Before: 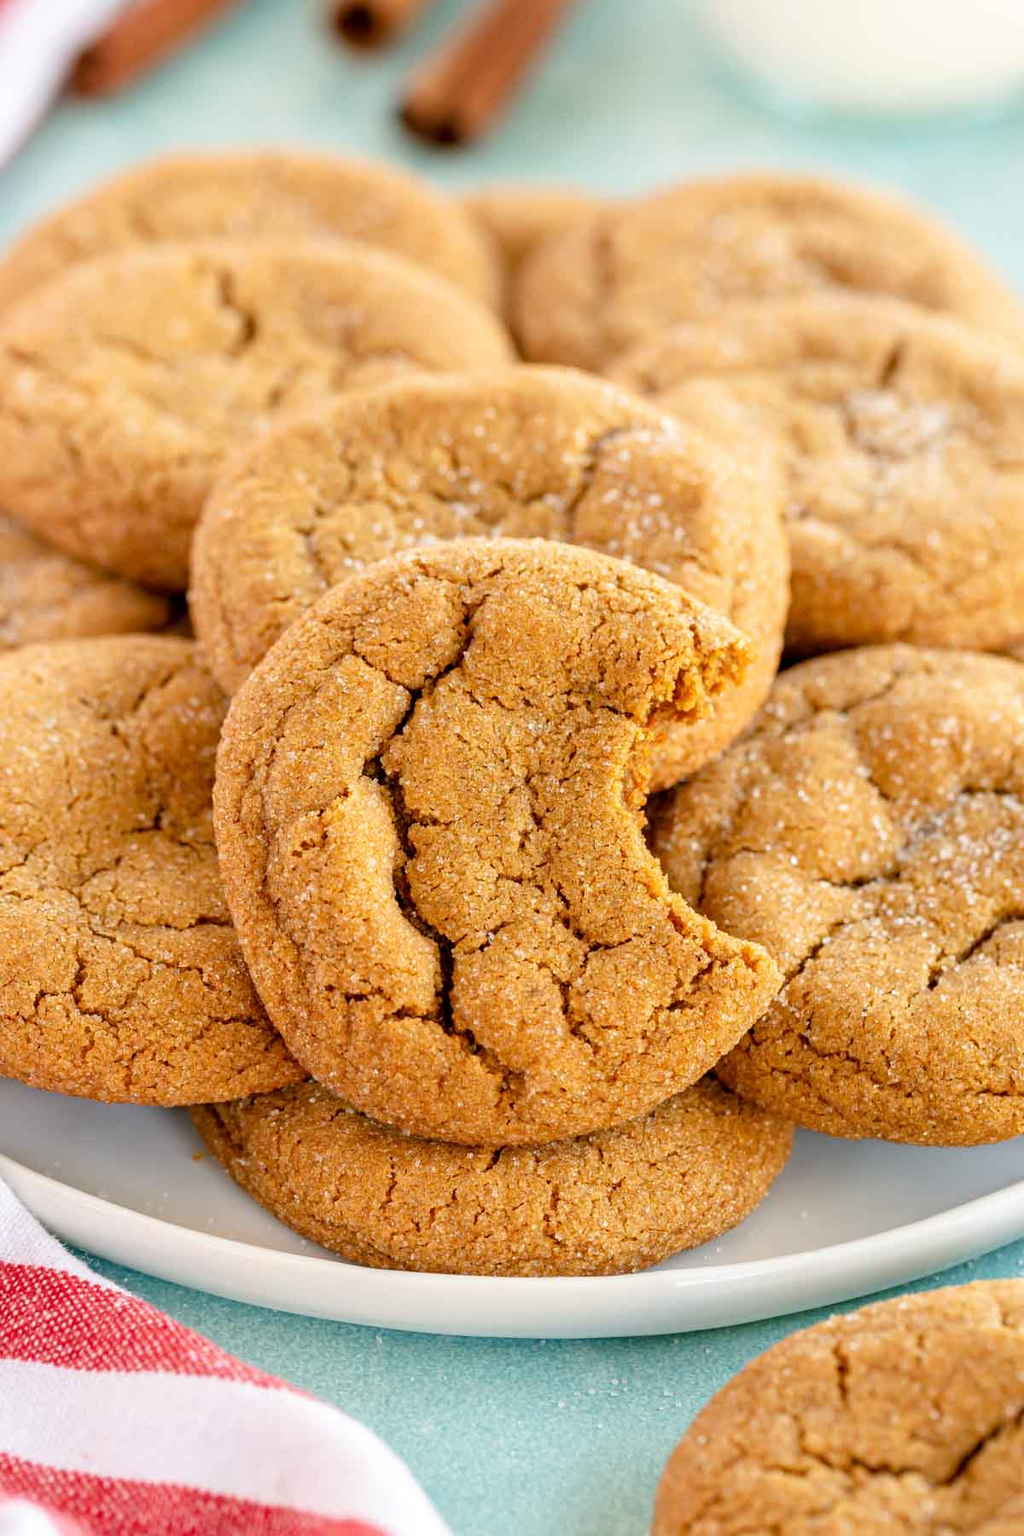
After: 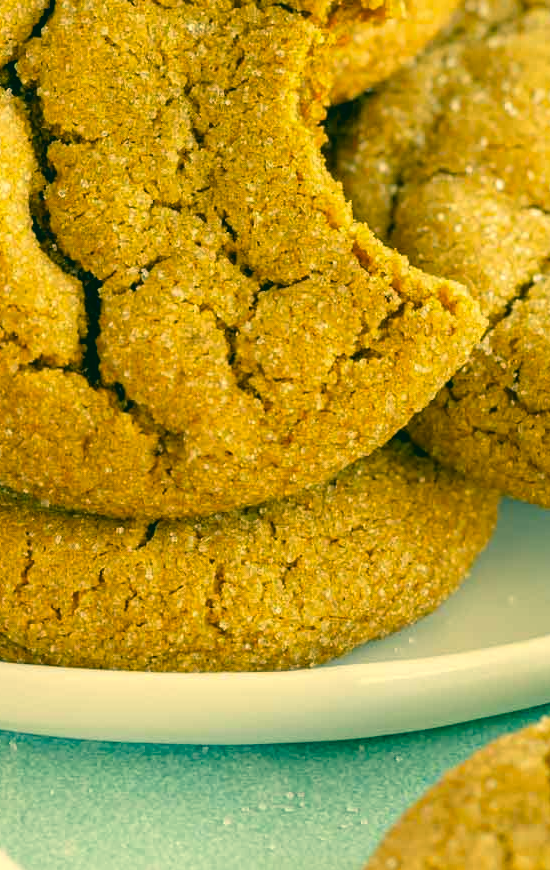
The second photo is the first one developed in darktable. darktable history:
crop: left 35.976%, top 45.819%, right 18.162%, bottom 5.807%
color correction: highlights a* 1.83, highlights b* 34.02, shadows a* -36.68, shadows b* -5.48
